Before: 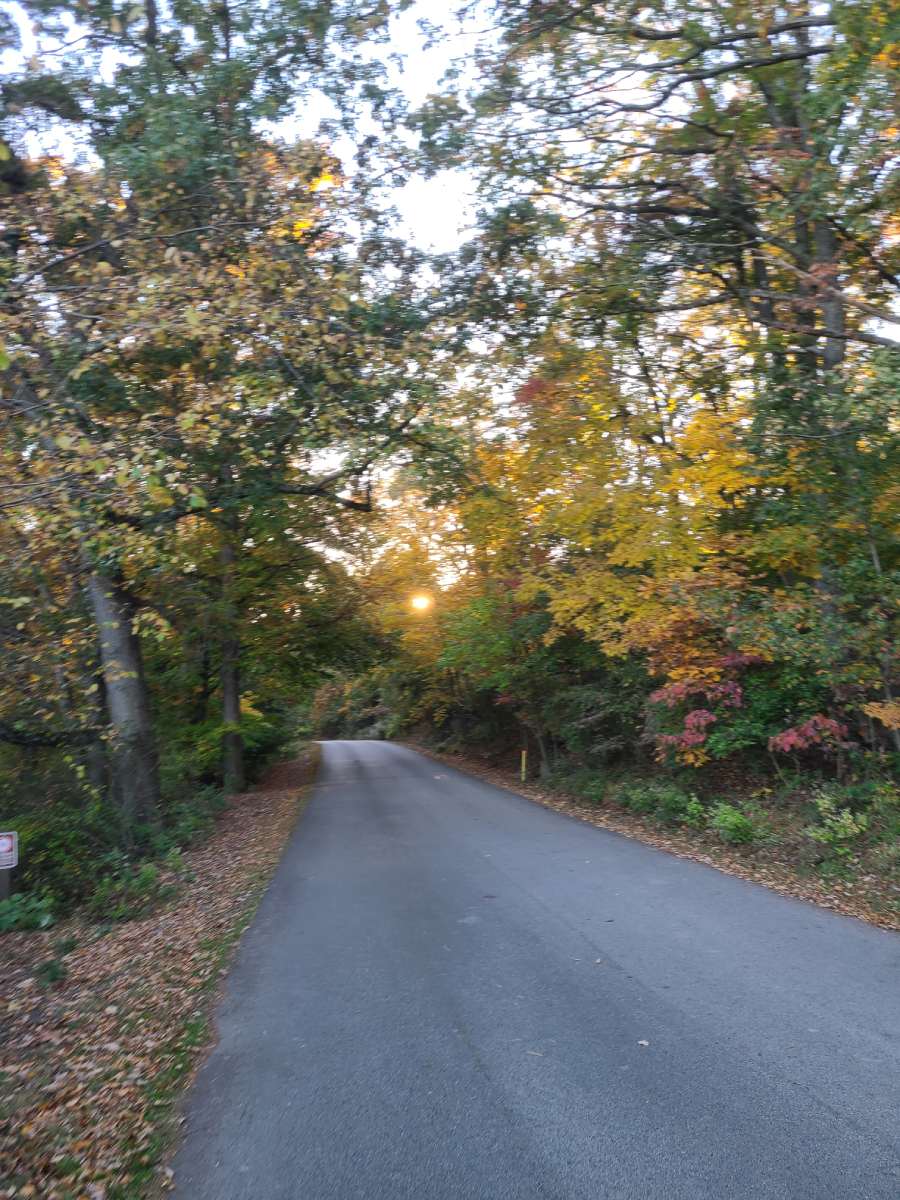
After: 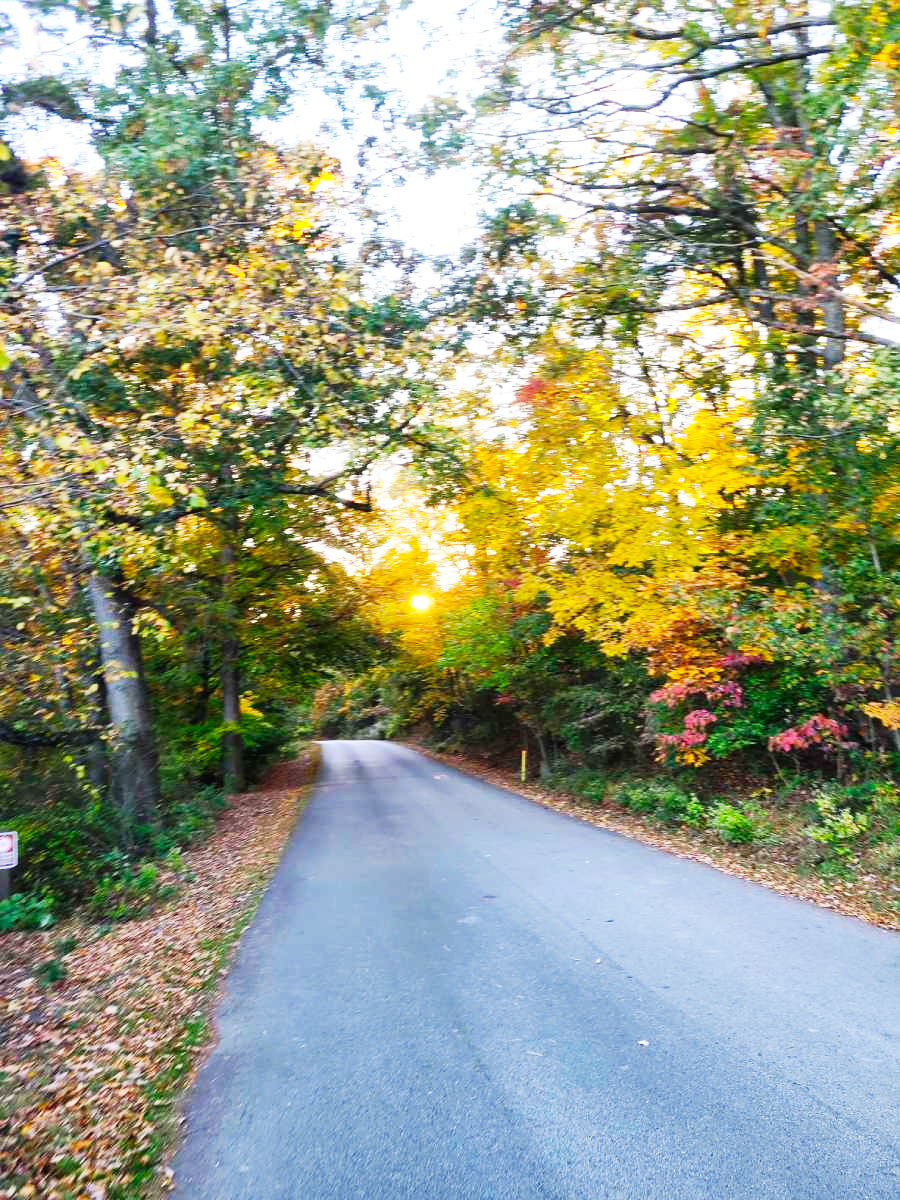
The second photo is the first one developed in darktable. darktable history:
color balance rgb: perceptual saturation grading › global saturation 20%, global vibrance 20%
base curve: curves: ch0 [(0, 0) (0.007, 0.004) (0.027, 0.03) (0.046, 0.07) (0.207, 0.54) (0.442, 0.872) (0.673, 0.972) (1, 1)], preserve colors none
